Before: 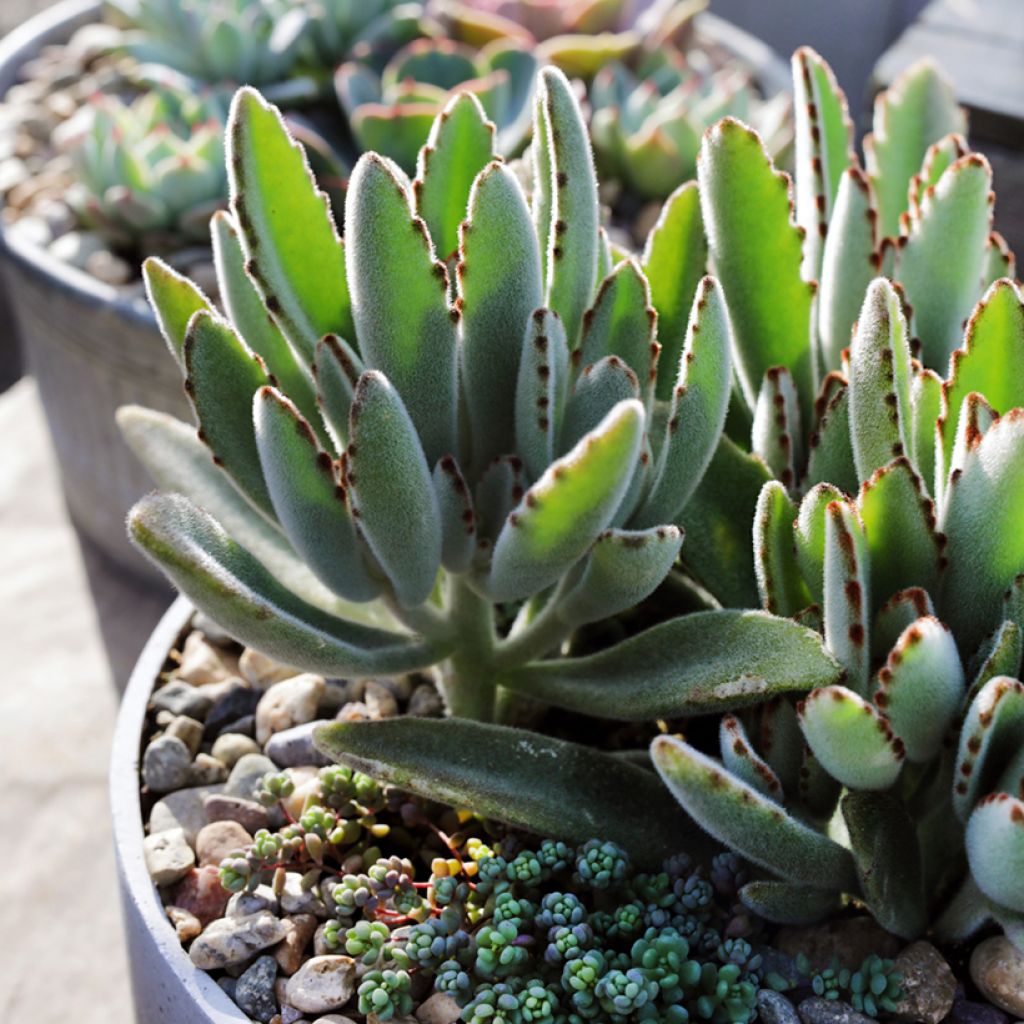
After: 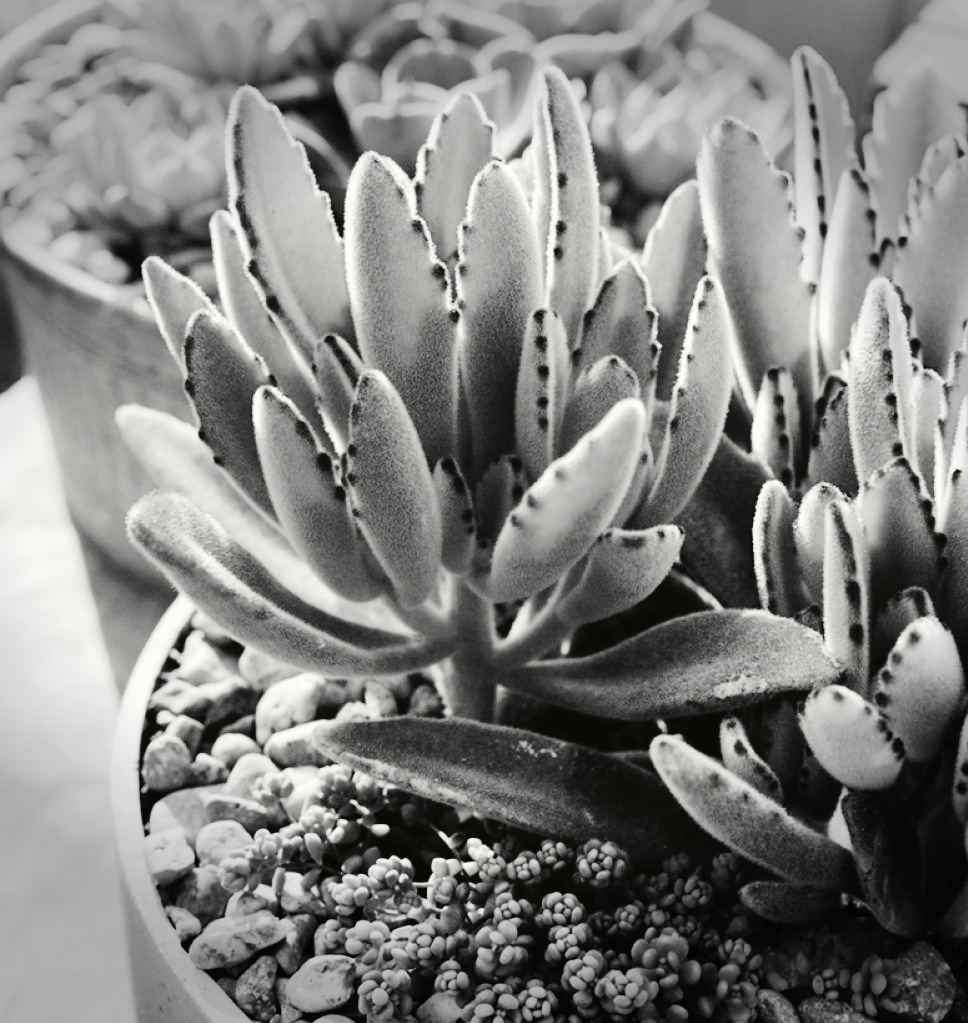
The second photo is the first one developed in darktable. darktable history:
crop and rotate: left 0%, right 5.377%
exposure: compensate highlight preservation false
tone curve: curves: ch0 [(0, 0.023) (0.113, 0.081) (0.204, 0.197) (0.498, 0.608) (0.709, 0.819) (0.984, 0.961)]; ch1 [(0, 0) (0.172, 0.123) (0.317, 0.272) (0.414, 0.382) (0.476, 0.479) (0.505, 0.501) (0.528, 0.54) (0.618, 0.647) (0.709, 0.764) (1, 1)]; ch2 [(0, 0) (0.411, 0.424) (0.492, 0.502) (0.521, 0.521) (0.55, 0.576) (0.686, 0.638) (1, 1)], color space Lab, independent channels, preserve colors none
contrast brightness saturation: contrast 0.098, brightness 0.033, saturation 0.089
tone equalizer: on, module defaults
color balance rgb: perceptual saturation grading › global saturation 0.162%, perceptual saturation grading › highlights -30.479%, perceptual saturation grading › shadows 20.199%, perceptual brilliance grading › global brilliance 10.372%, perceptual brilliance grading › shadows 14.446%, saturation formula JzAzBz (2021)
vignetting: fall-off start 90.85%, fall-off radius 39.27%, width/height ratio 1.224, shape 1.3
color calibration: output gray [0.22, 0.42, 0.37, 0], illuminant as shot in camera, x 0.358, y 0.373, temperature 4628.91 K
